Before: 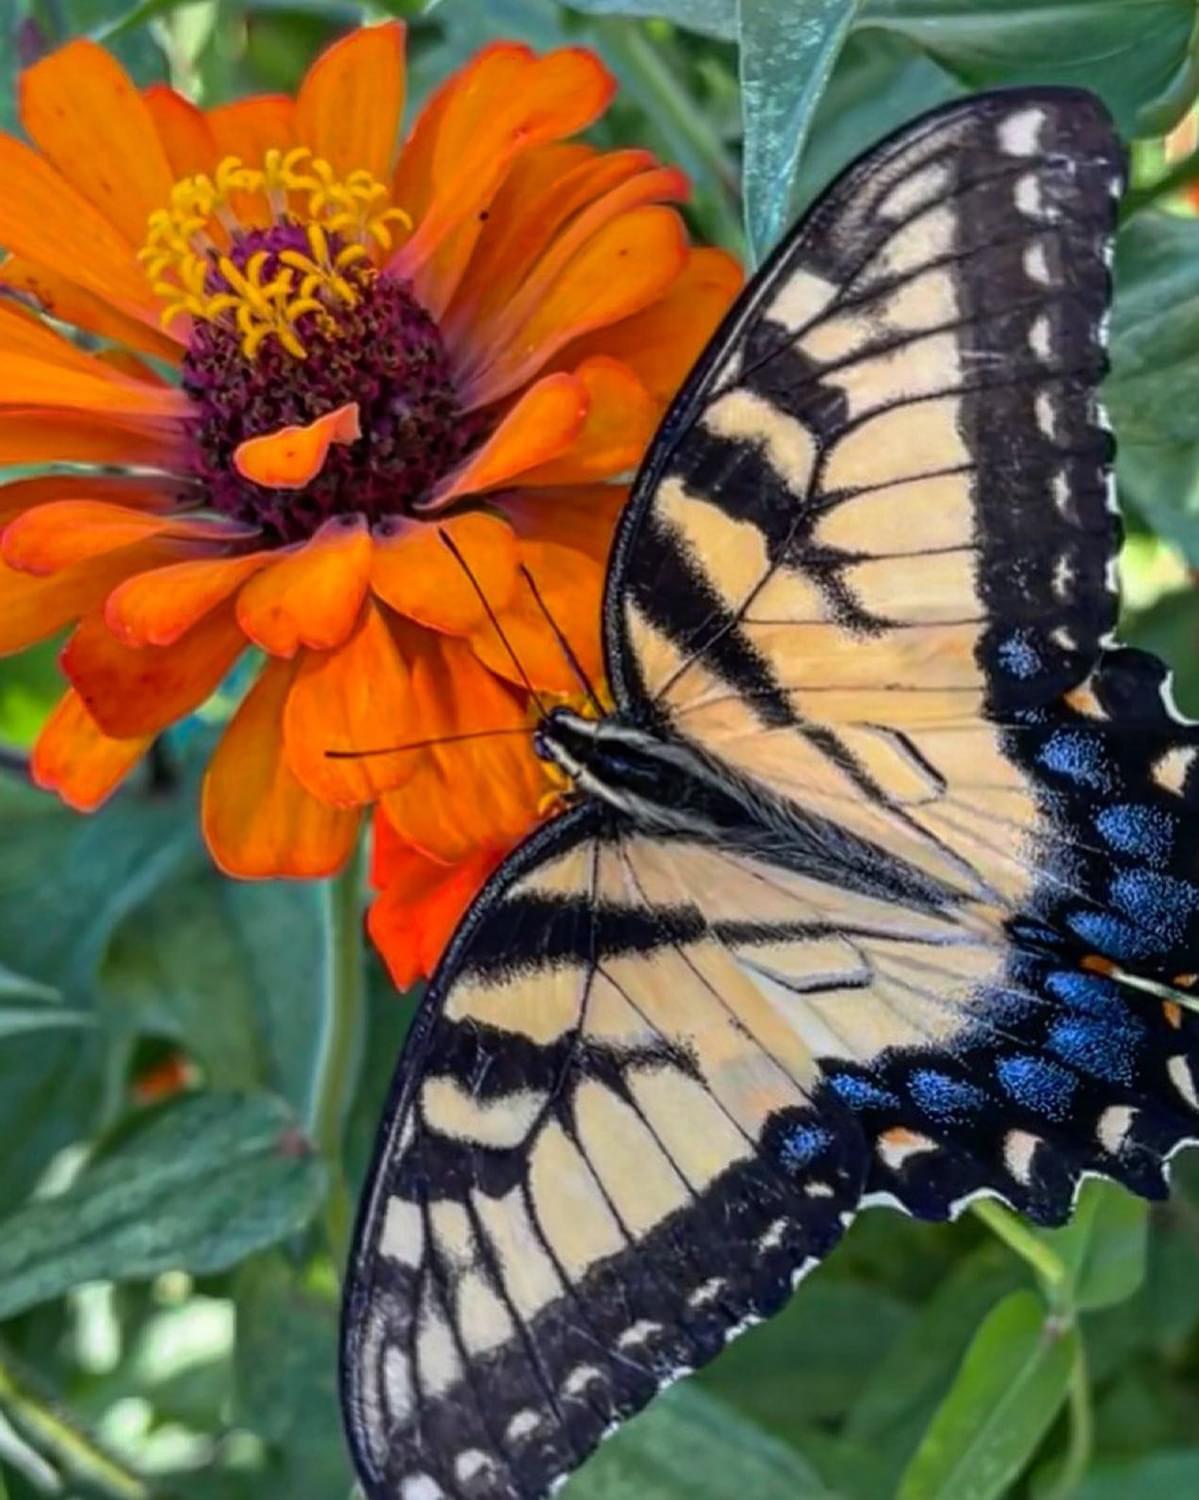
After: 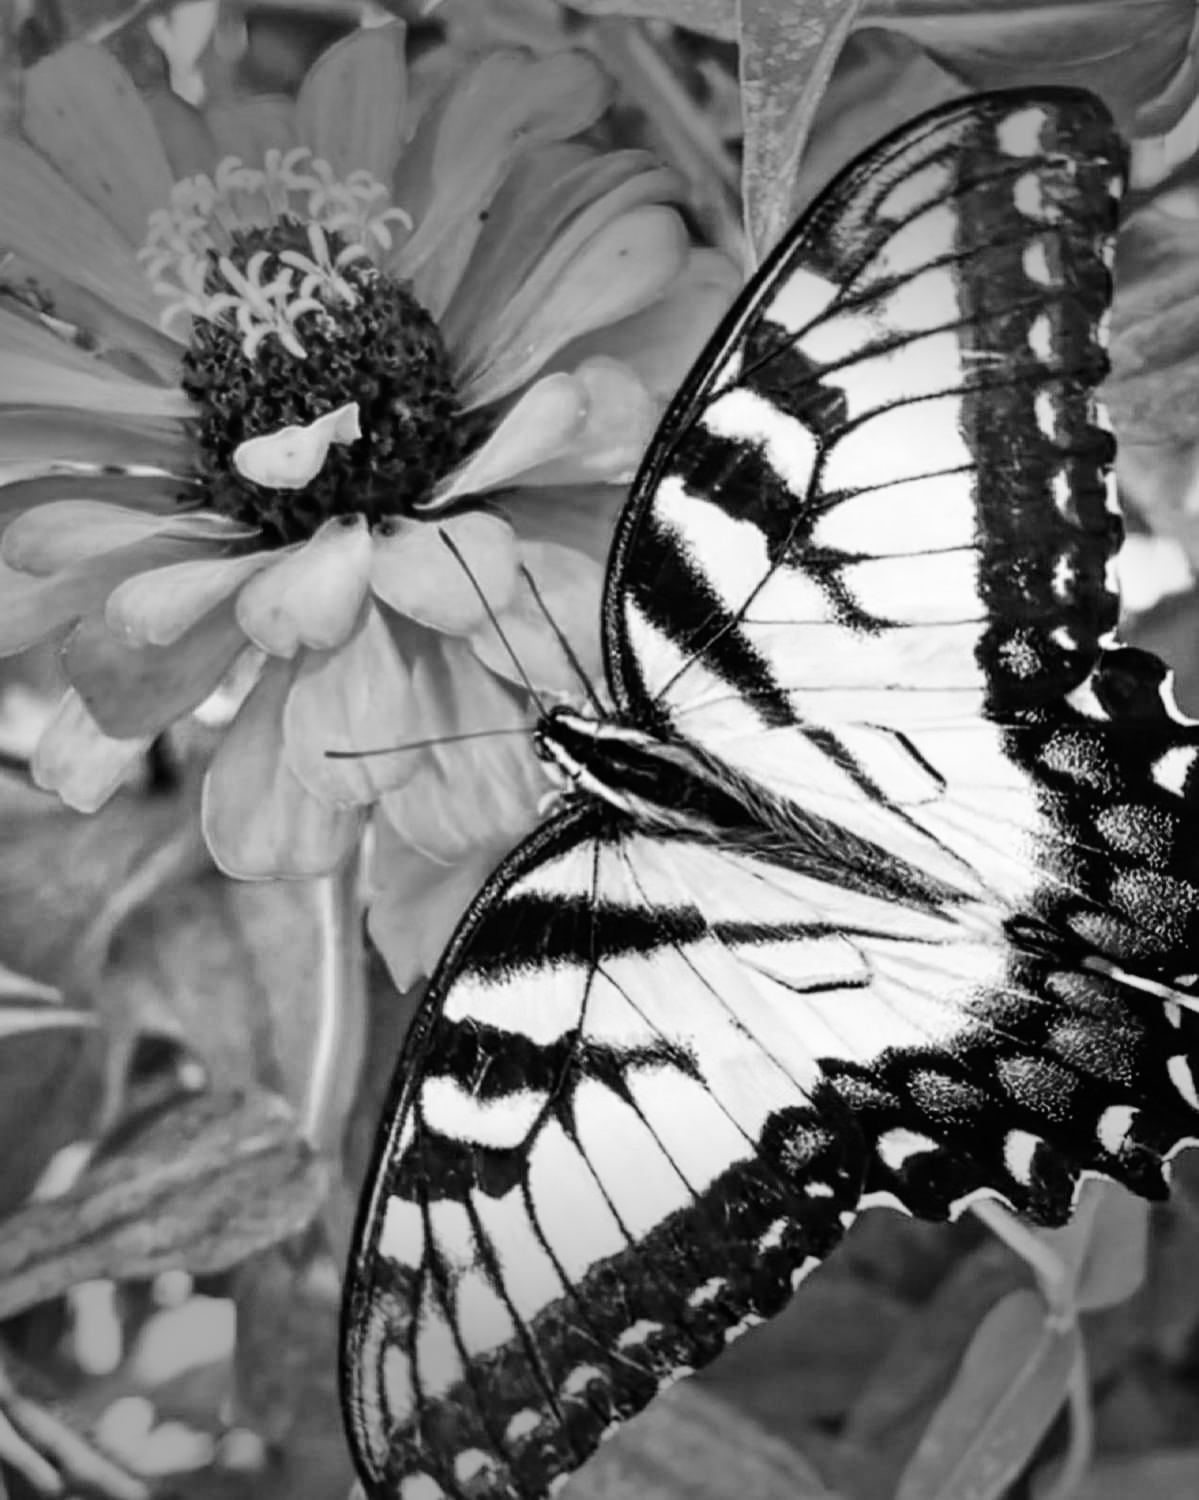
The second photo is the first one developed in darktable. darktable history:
base curve: curves: ch0 [(0, 0) (0.007, 0.004) (0.027, 0.03) (0.046, 0.07) (0.207, 0.54) (0.442, 0.872) (0.673, 0.972) (1, 1)], preserve colors none
vignetting: fall-off start 70.97%, brightness -0.584, saturation -0.118, width/height ratio 1.333
shadows and highlights: highlights color adjustment 0%, low approximation 0.01, soften with gaussian
monochrome: on, module defaults
